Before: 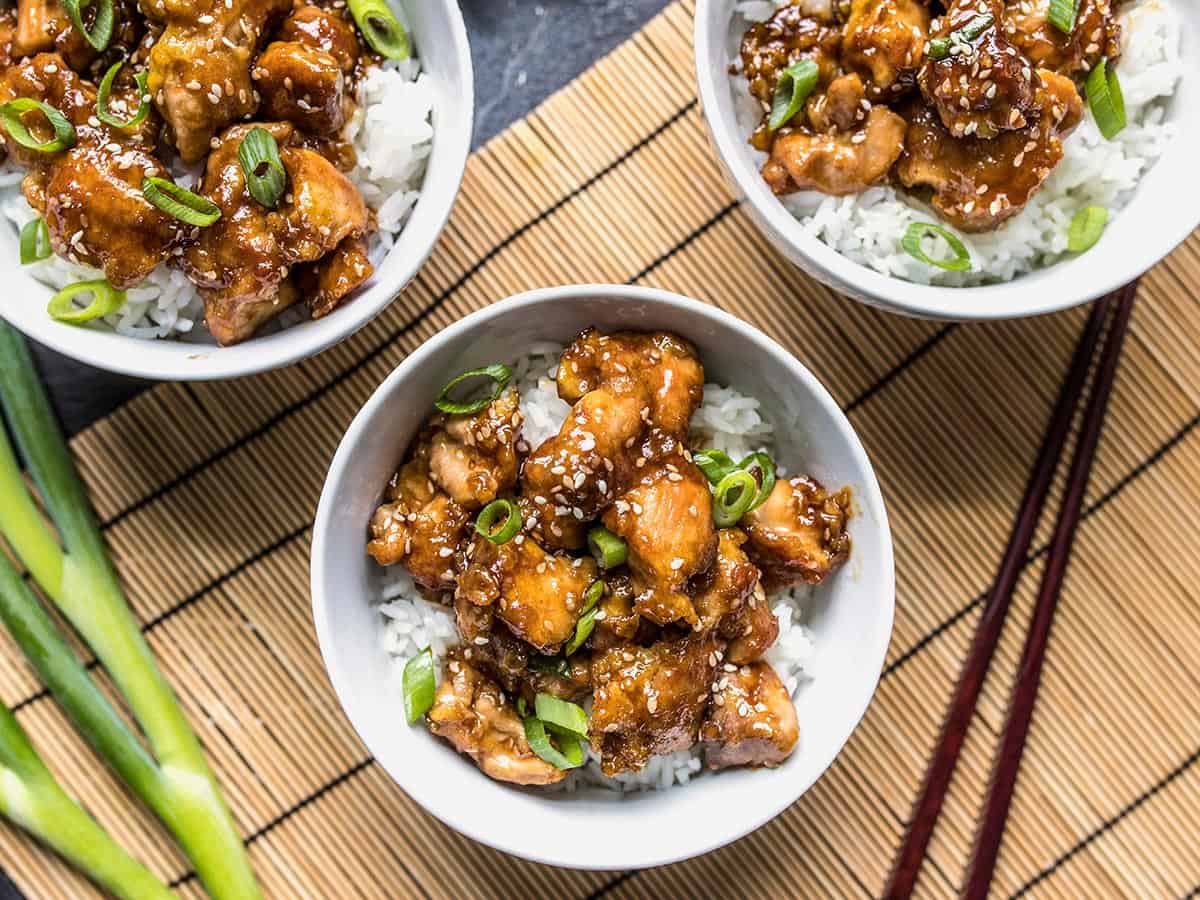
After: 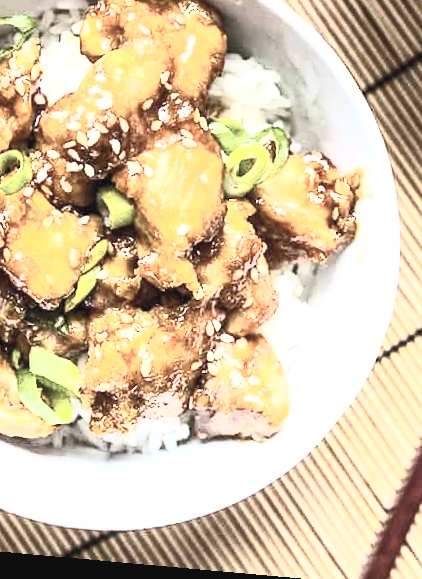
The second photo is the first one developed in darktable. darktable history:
crop: left 40.878%, top 39.176%, right 25.993%, bottom 3.081%
shadows and highlights: shadows 25, highlights -25
exposure: black level correction 0, exposure 1.1 EV, compensate exposure bias true, compensate highlight preservation false
contrast brightness saturation: contrast 0.57, brightness 0.57, saturation -0.34
rotate and perspective: rotation 5.12°, automatic cropping off
